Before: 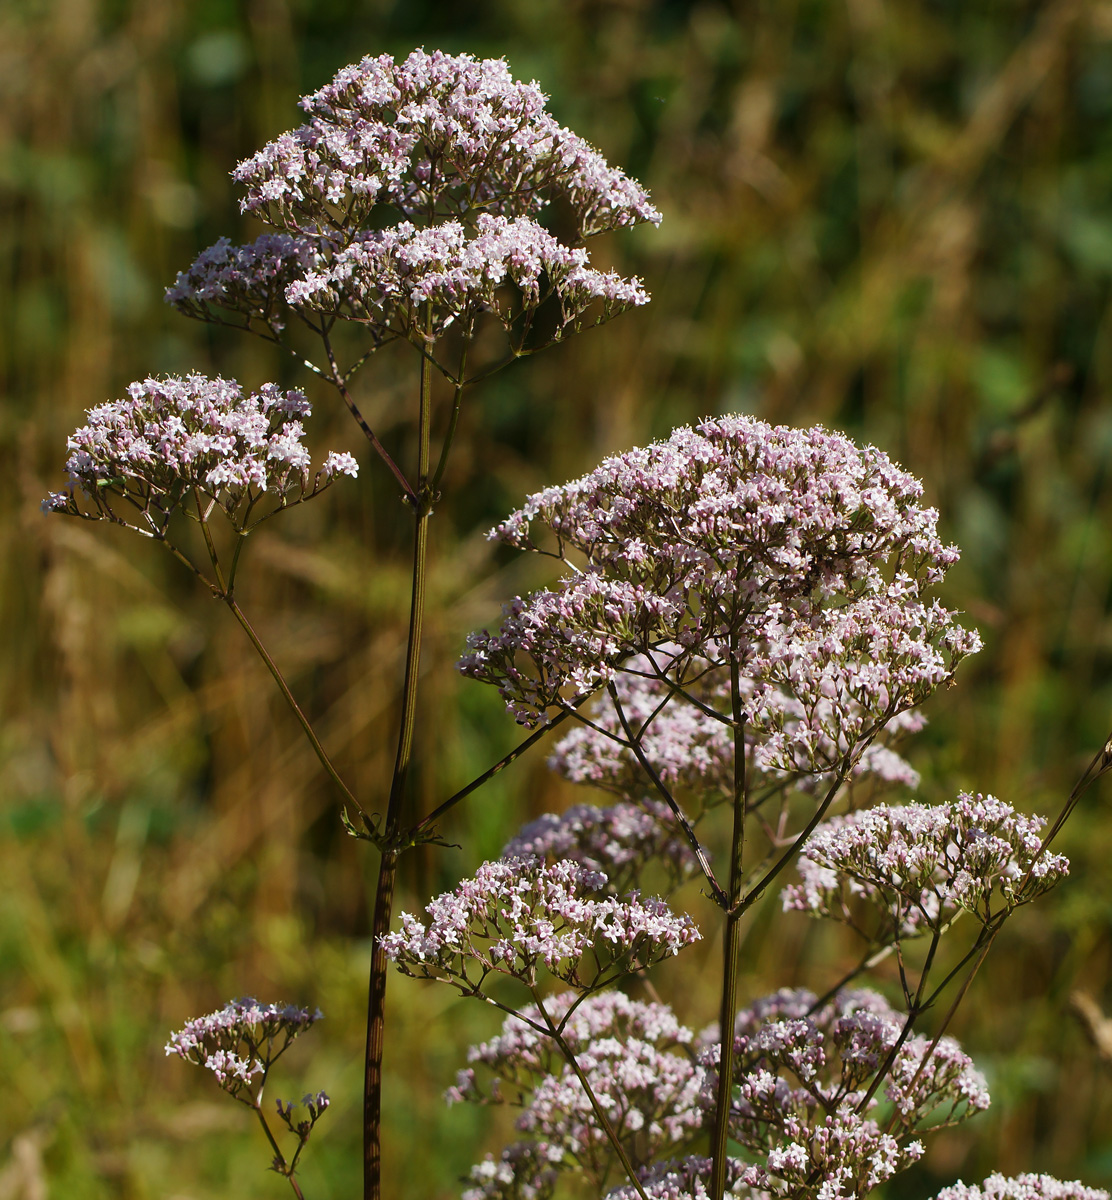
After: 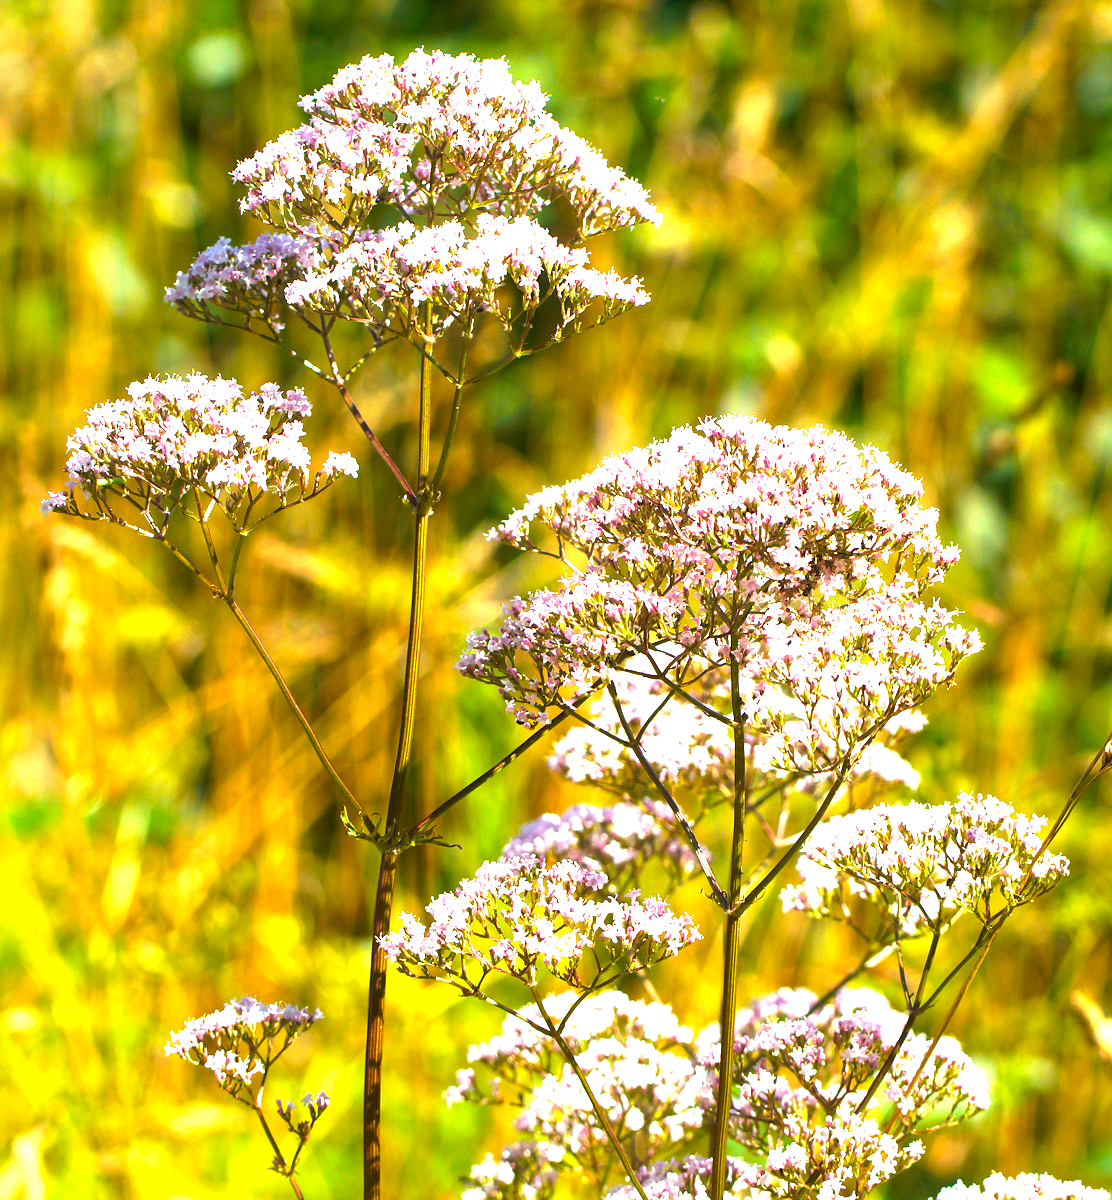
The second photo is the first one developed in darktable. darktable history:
color balance rgb: perceptual saturation grading › global saturation 20%, global vibrance 20%
exposure: black level correction 0.001, exposure 2.607 EV, compensate exposure bias true, compensate highlight preservation false
